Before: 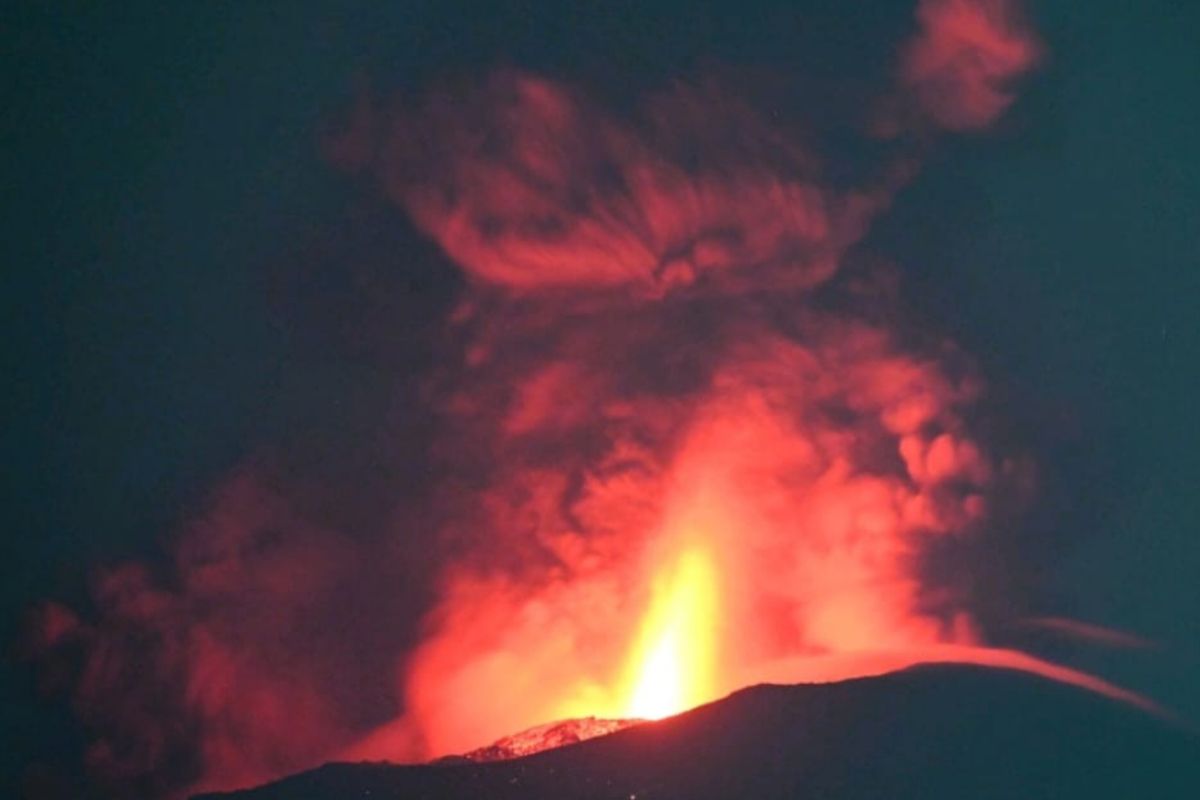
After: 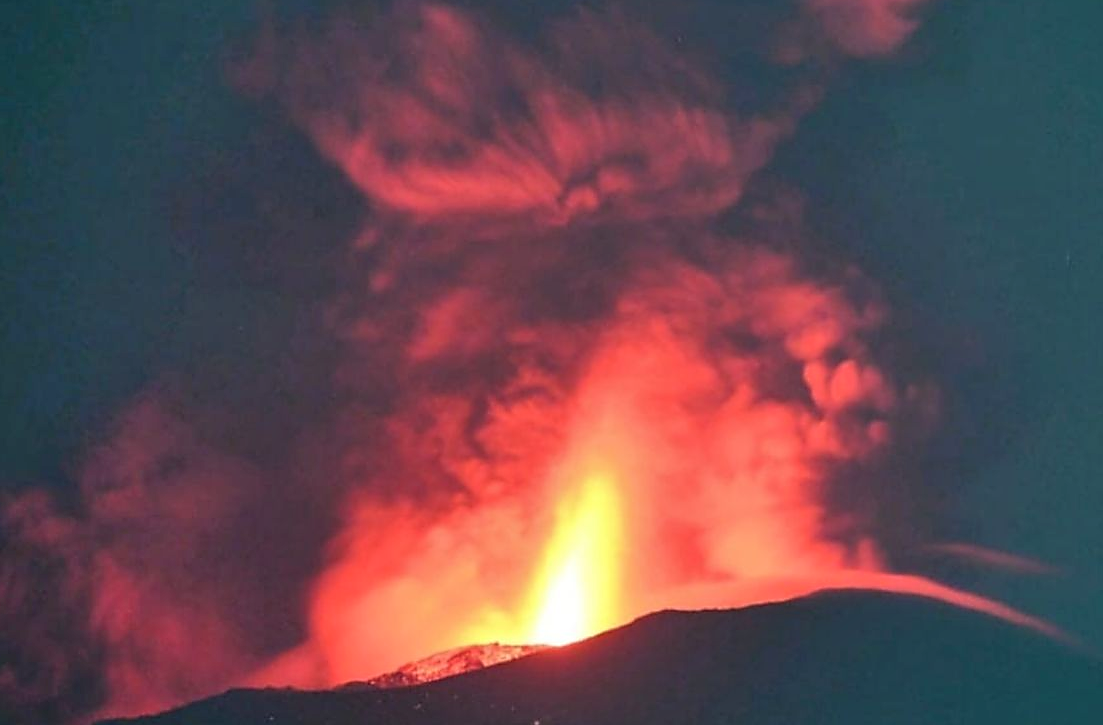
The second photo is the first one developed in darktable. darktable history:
shadows and highlights: soften with gaussian
sharpen: radius 1.418, amount 1.233, threshold 0.785
crop and rotate: left 8.037%, top 9.307%
